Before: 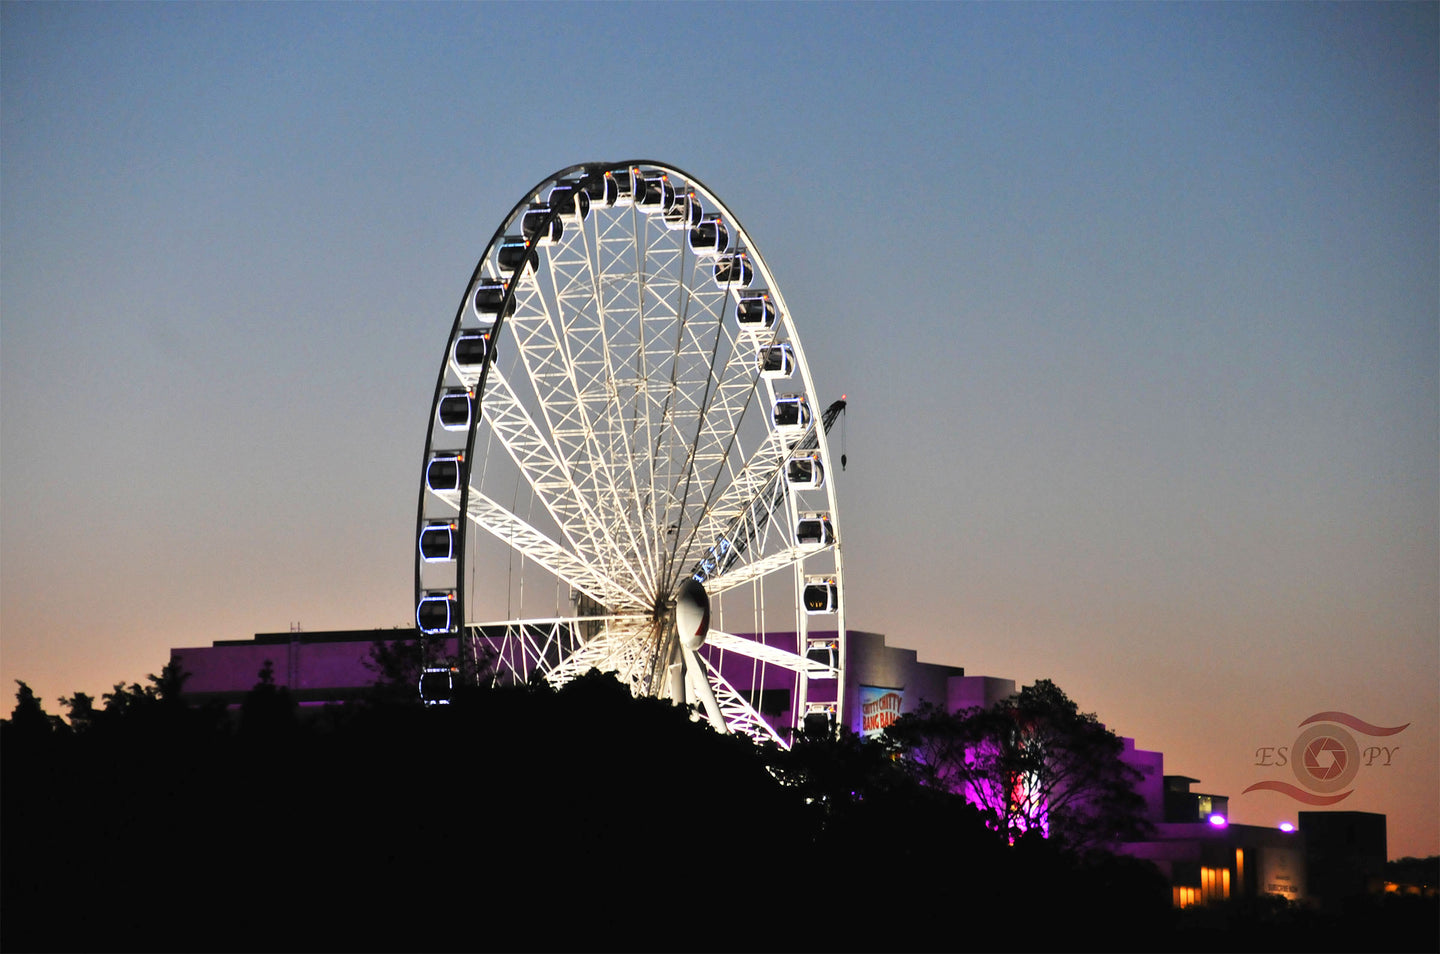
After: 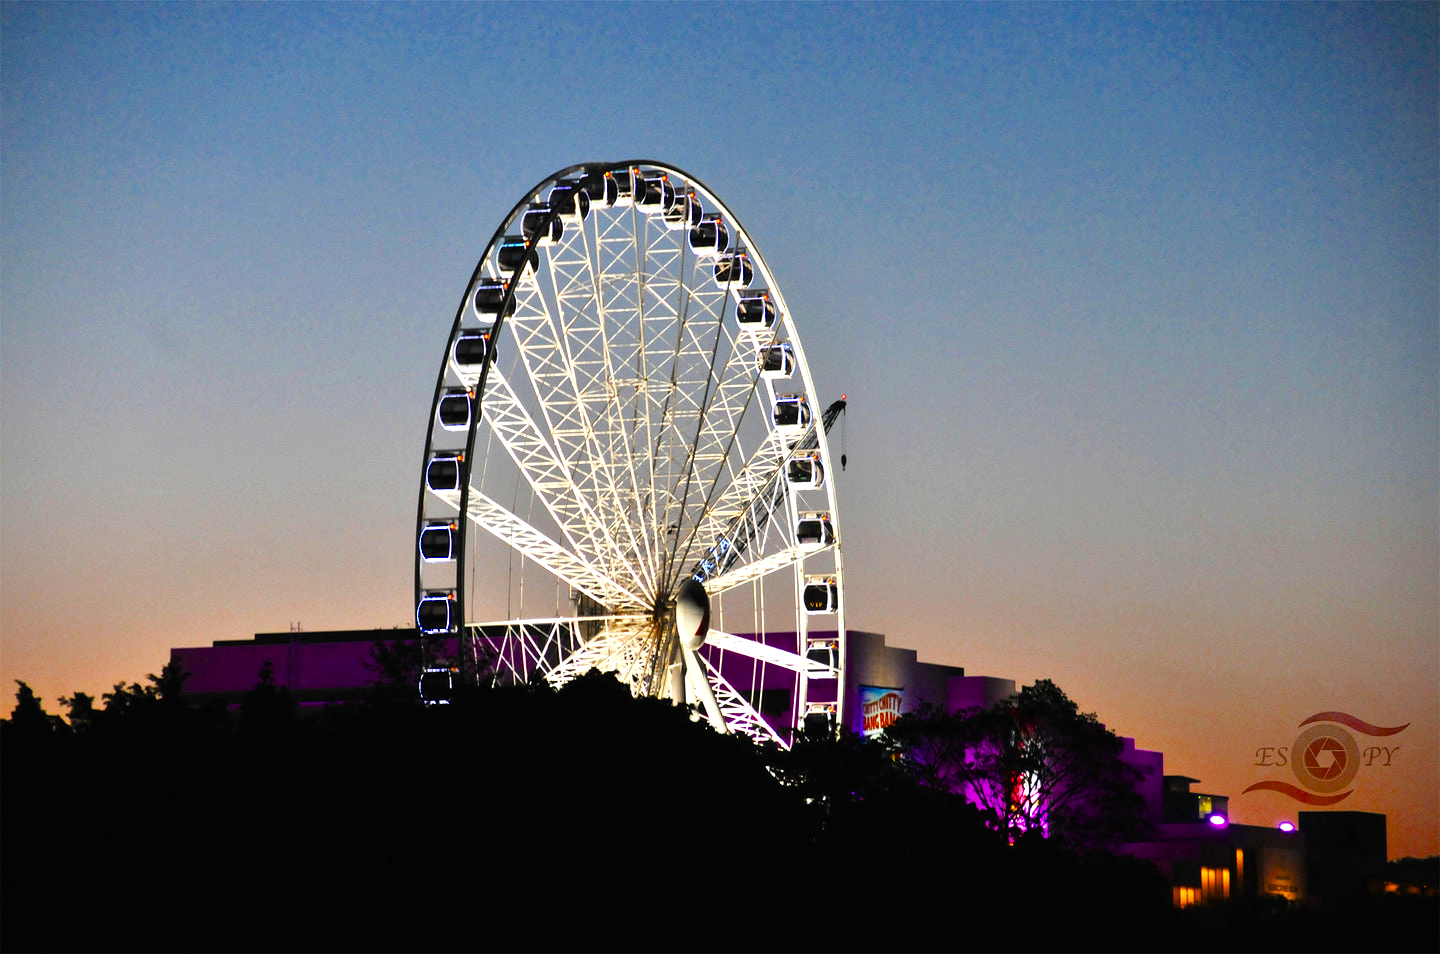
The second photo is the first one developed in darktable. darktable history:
color balance rgb: linear chroma grading › global chroma 15.387%, perceptual saturation grading › global saturation 19.361%, global vibrance 9.216%, contrast 15.26%, saturation formula JzAzBz (2021)
